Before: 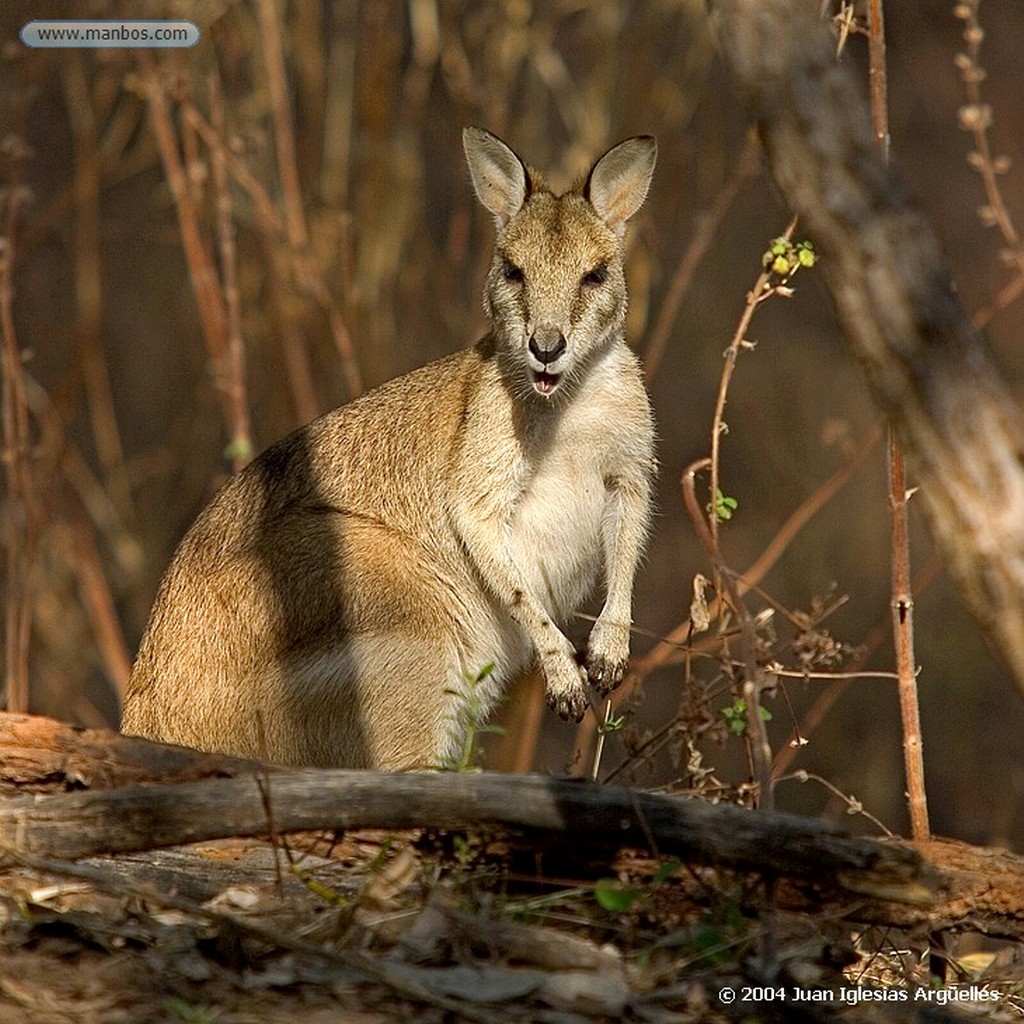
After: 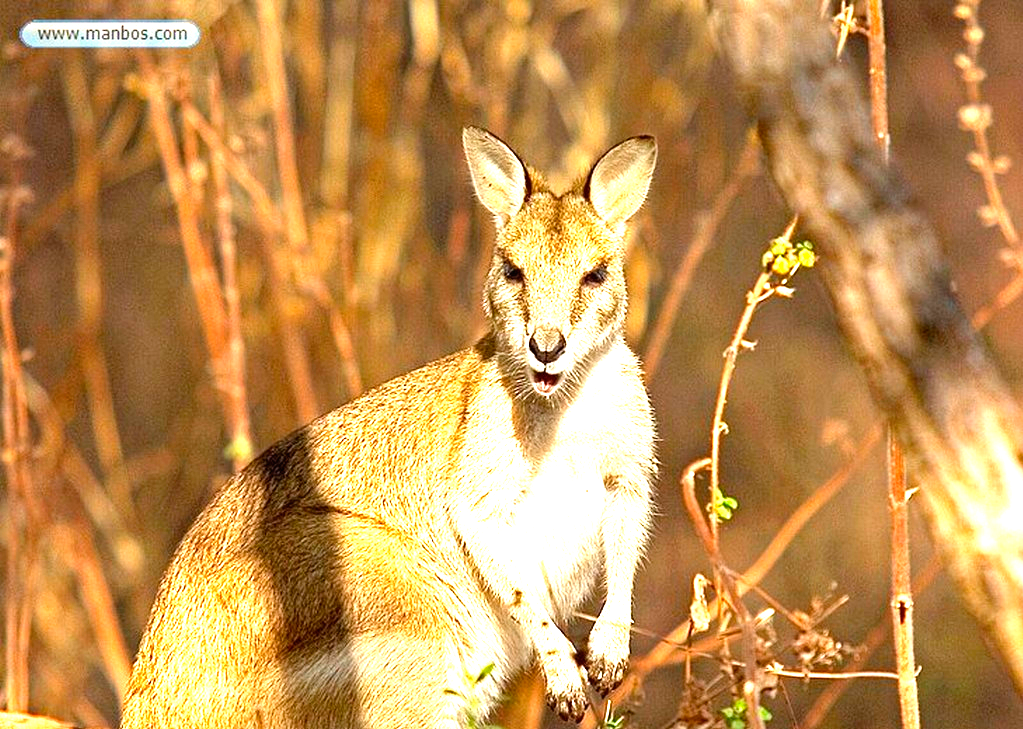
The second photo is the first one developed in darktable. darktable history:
crop: right 0%, bottom 28.748%
color balance rgb: linear chroma grading › global chroma 15.015%, perceptual saturation grading › global saturation -3.163%
exposure: black level correction 0, exposure 1.907 EV, compensate highlight preservation false
